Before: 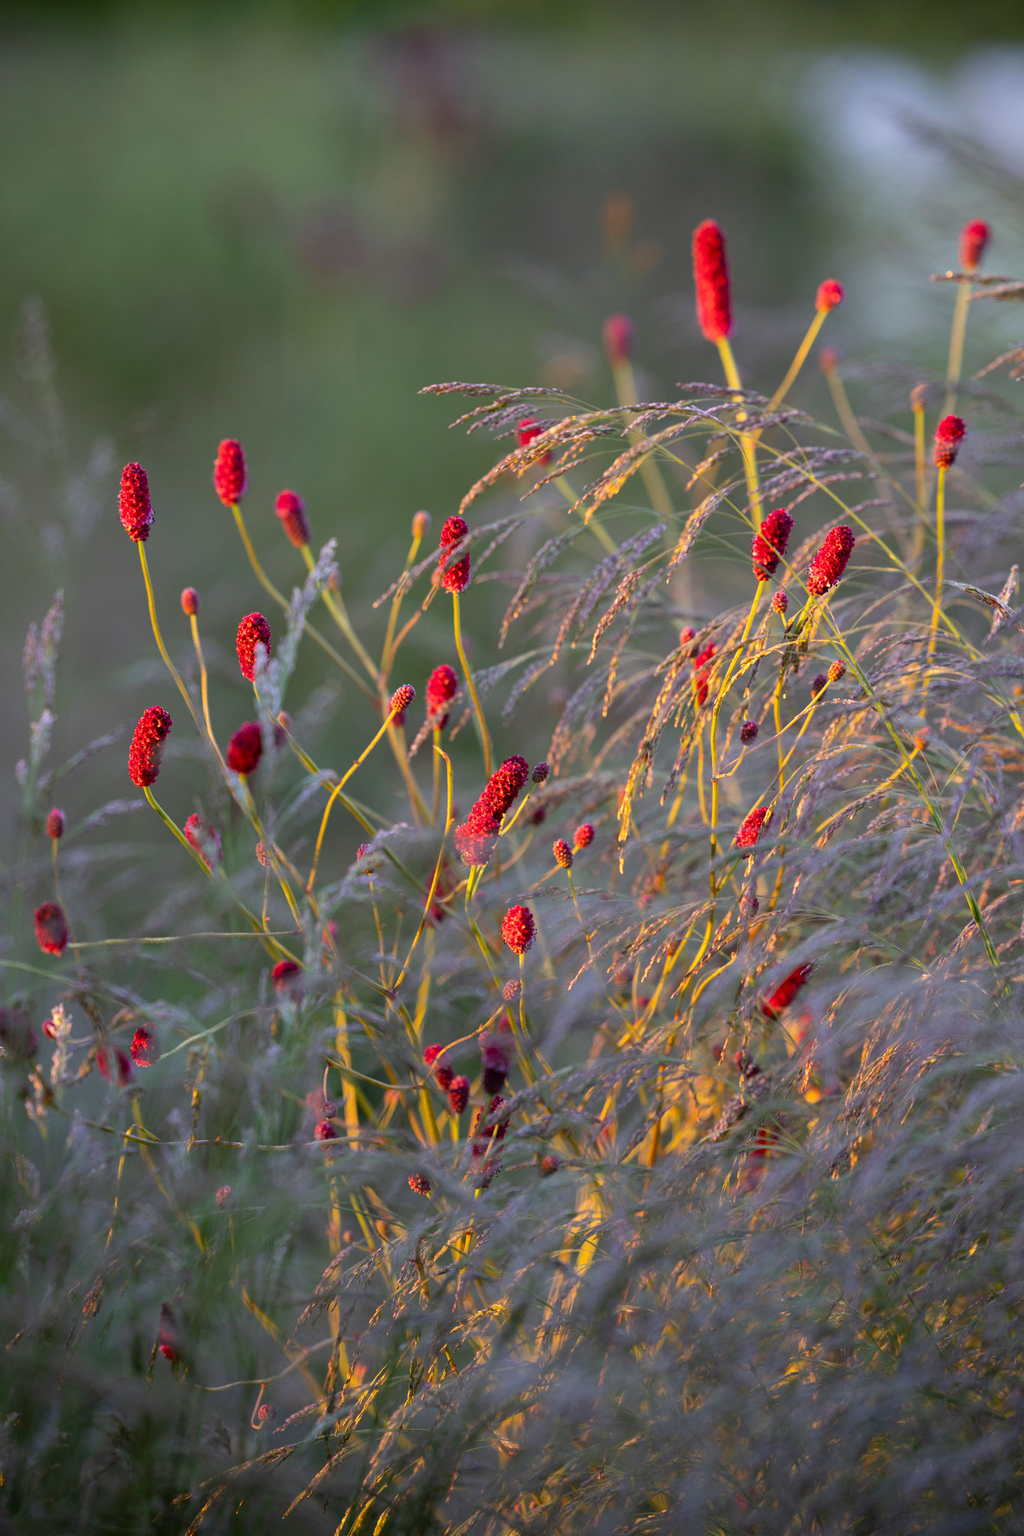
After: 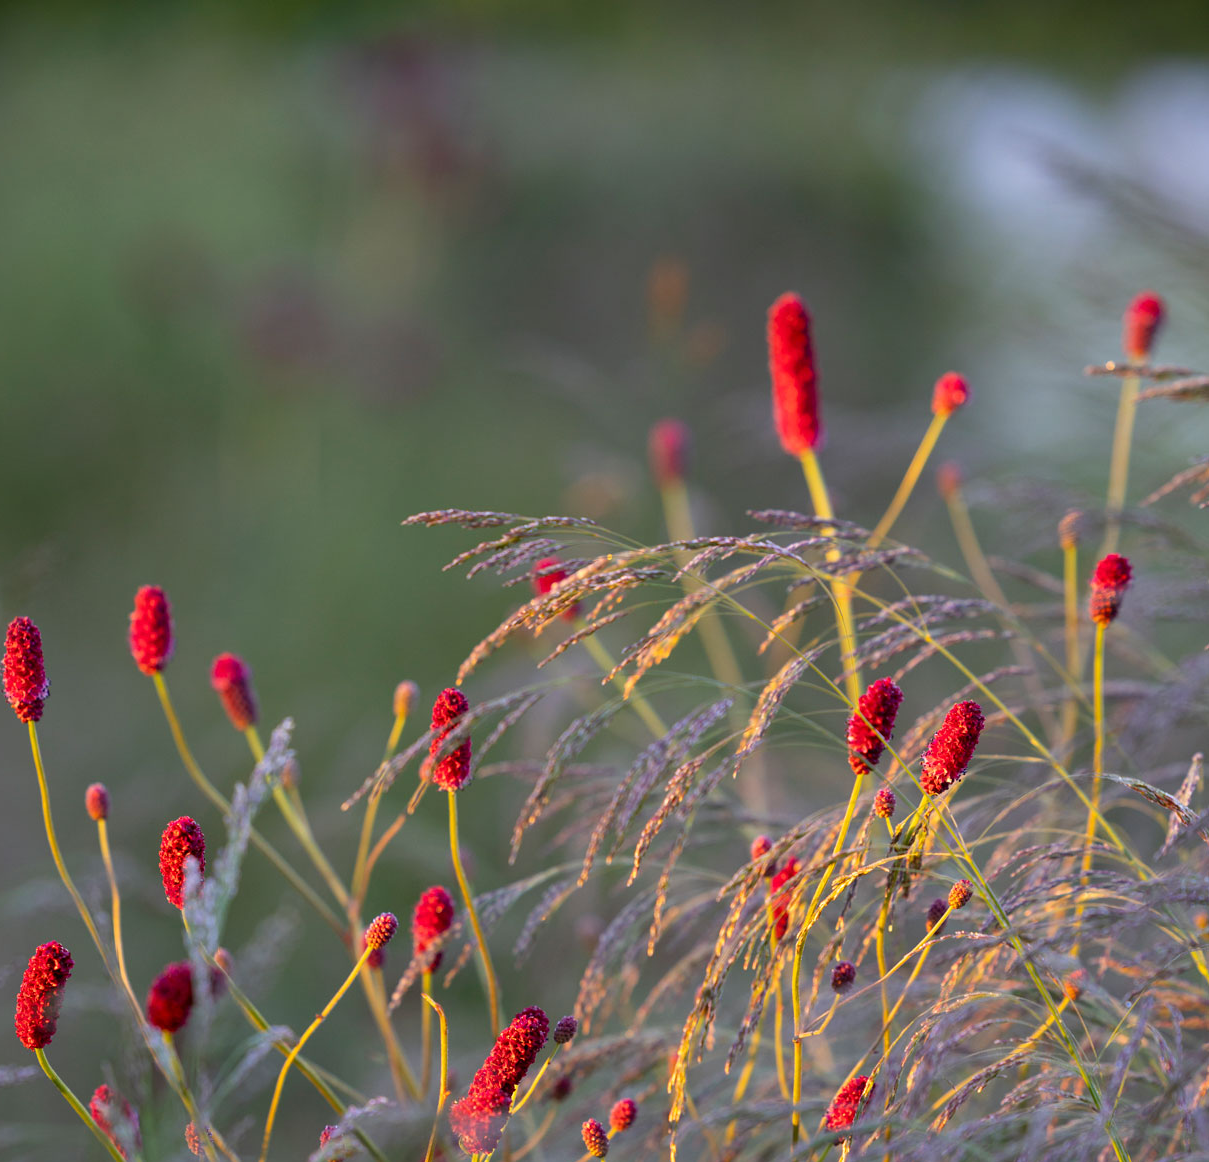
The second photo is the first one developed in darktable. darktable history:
crop and rotate: left 11.431%, bottom 43.239%
